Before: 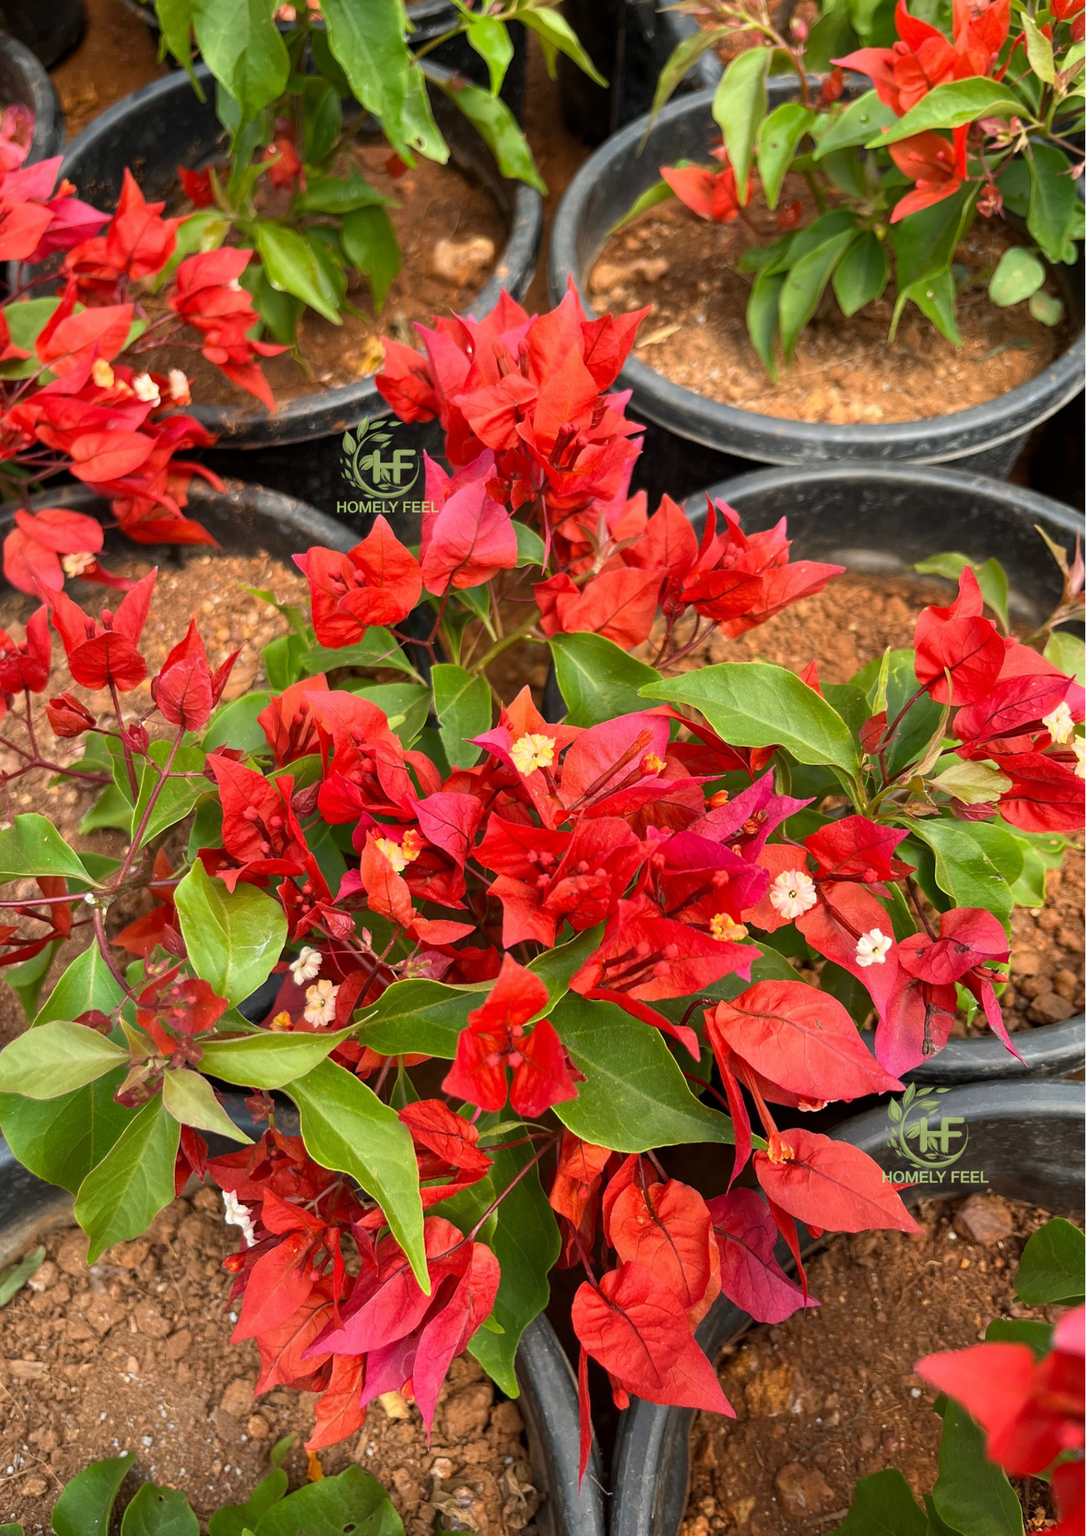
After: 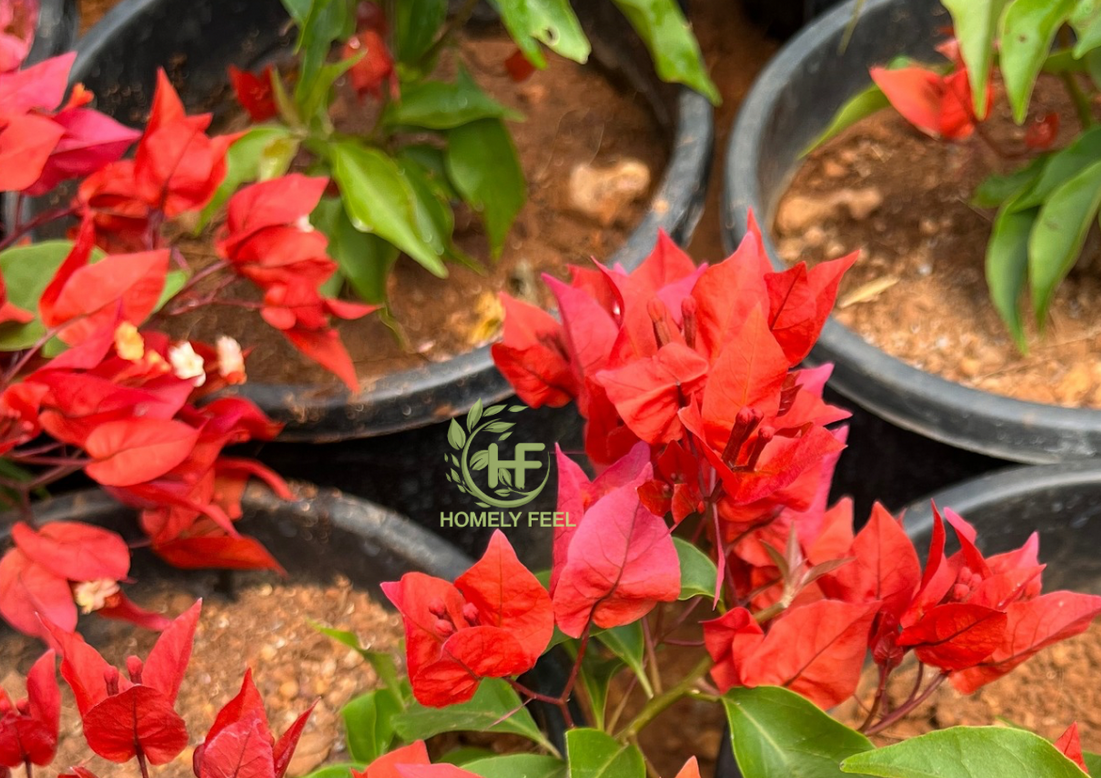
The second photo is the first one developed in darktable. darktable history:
crop: left 0.579%, top 7.627%, right 23.167%, bottom 54.275%
